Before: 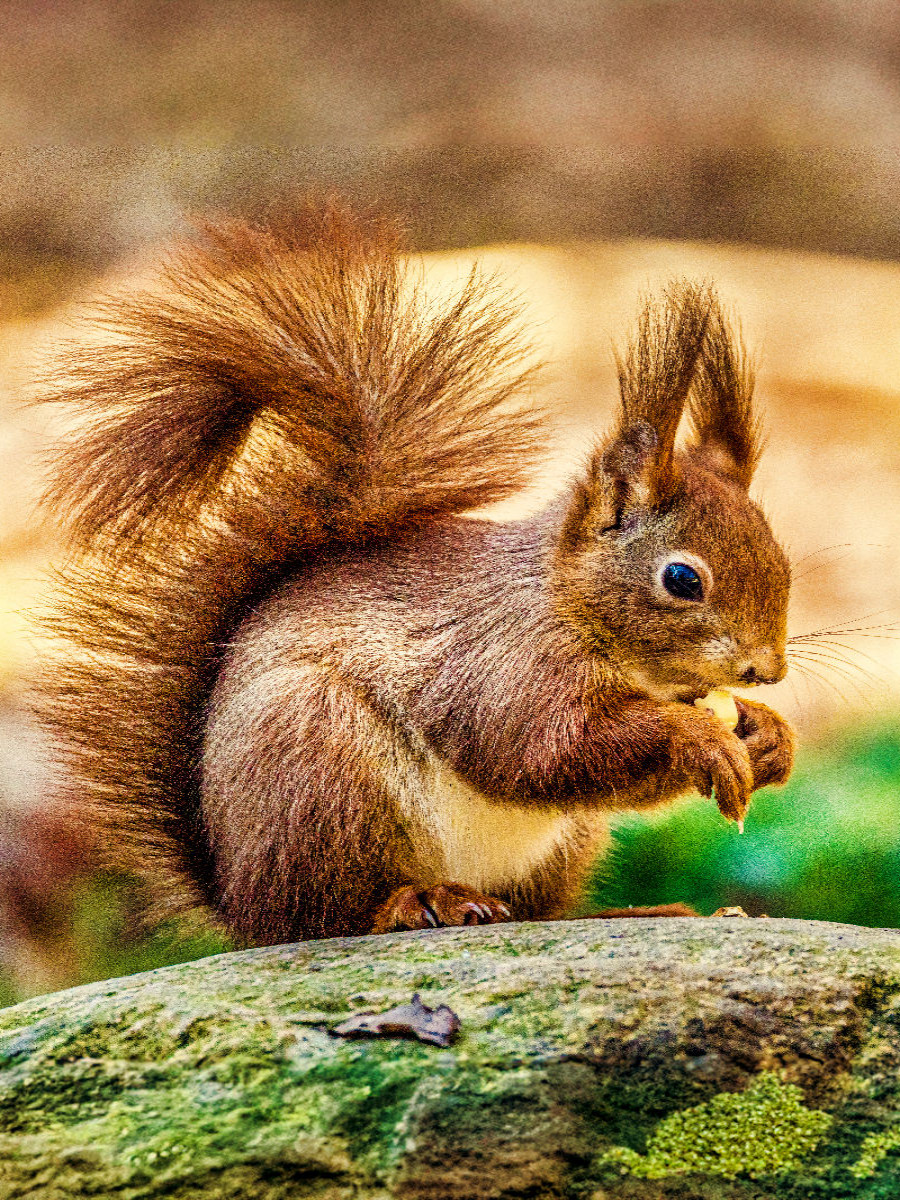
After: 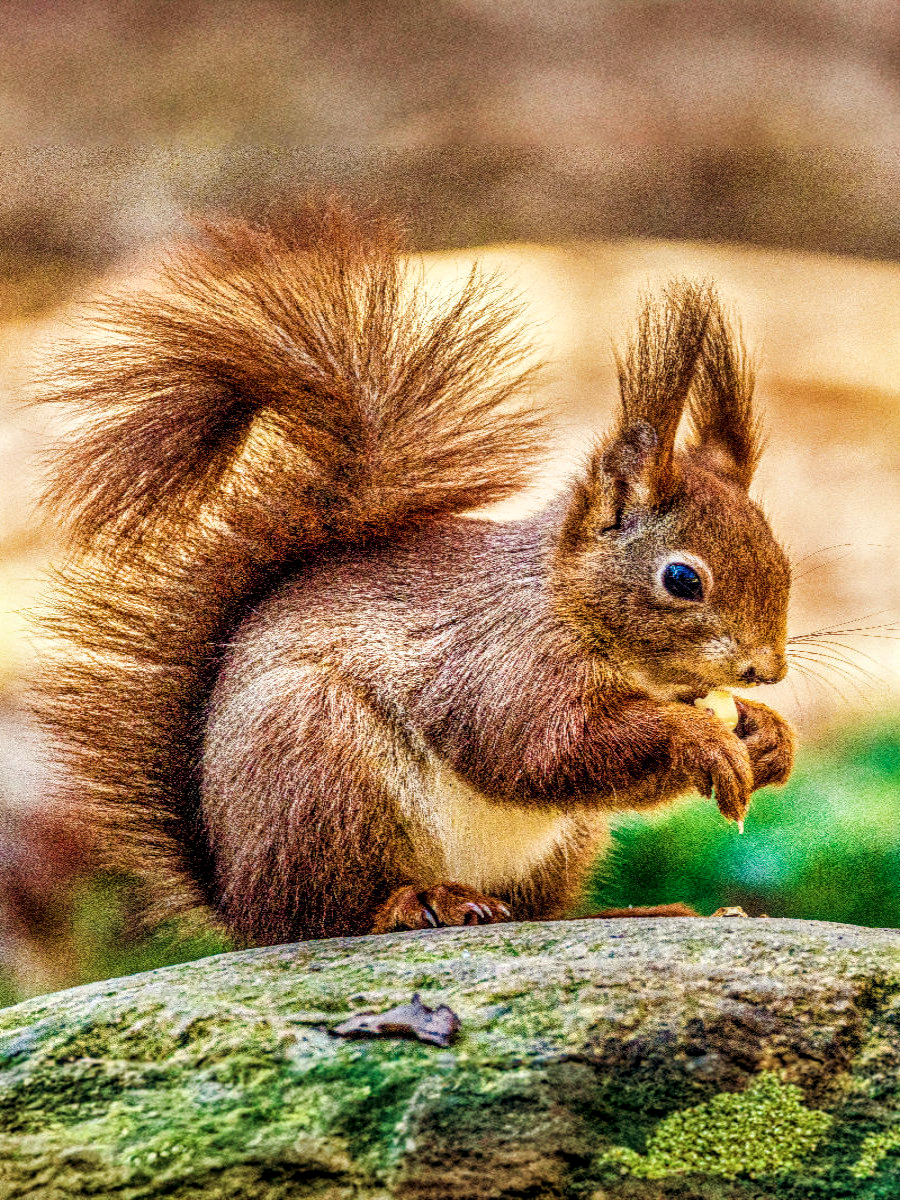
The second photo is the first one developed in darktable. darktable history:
tone equalizer: on, module defaults
local contrast: on, module defaults
color calibration: illuminant as shot in camera, x 0.358, y 0.373, temperature 4628.91 K
